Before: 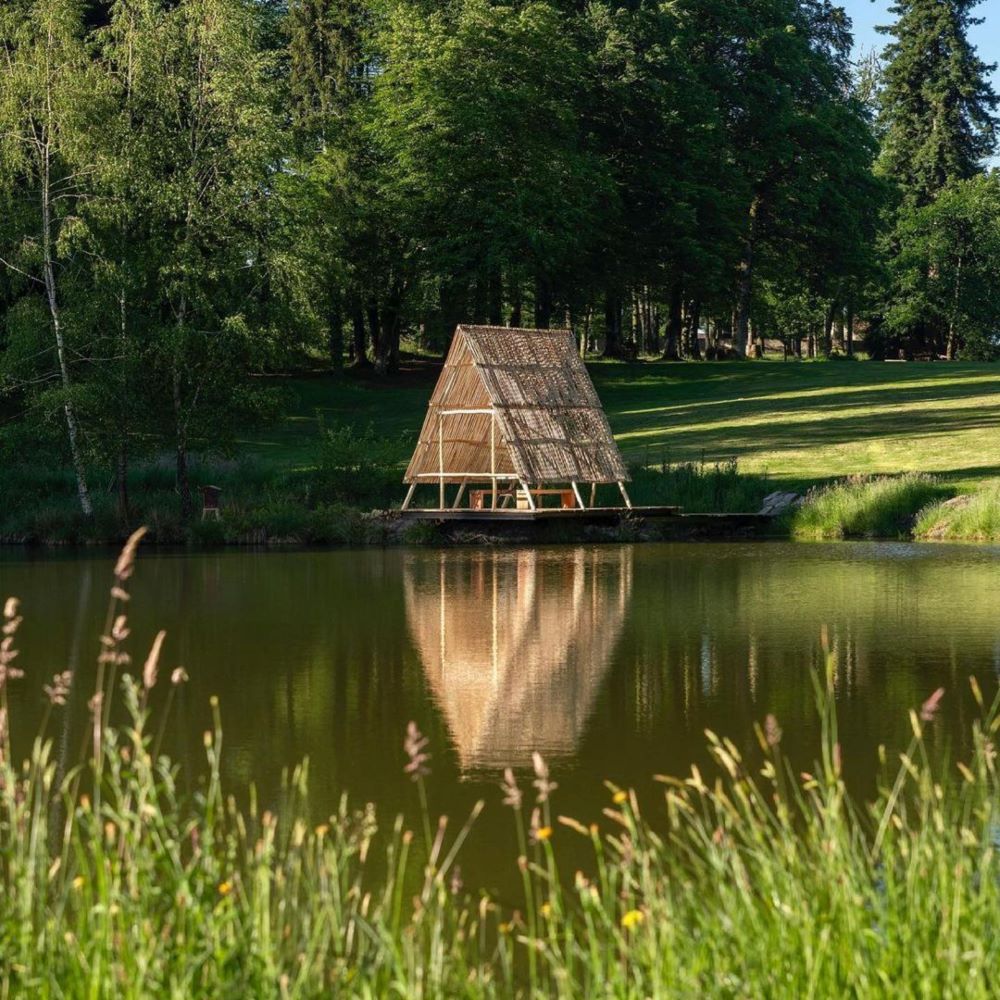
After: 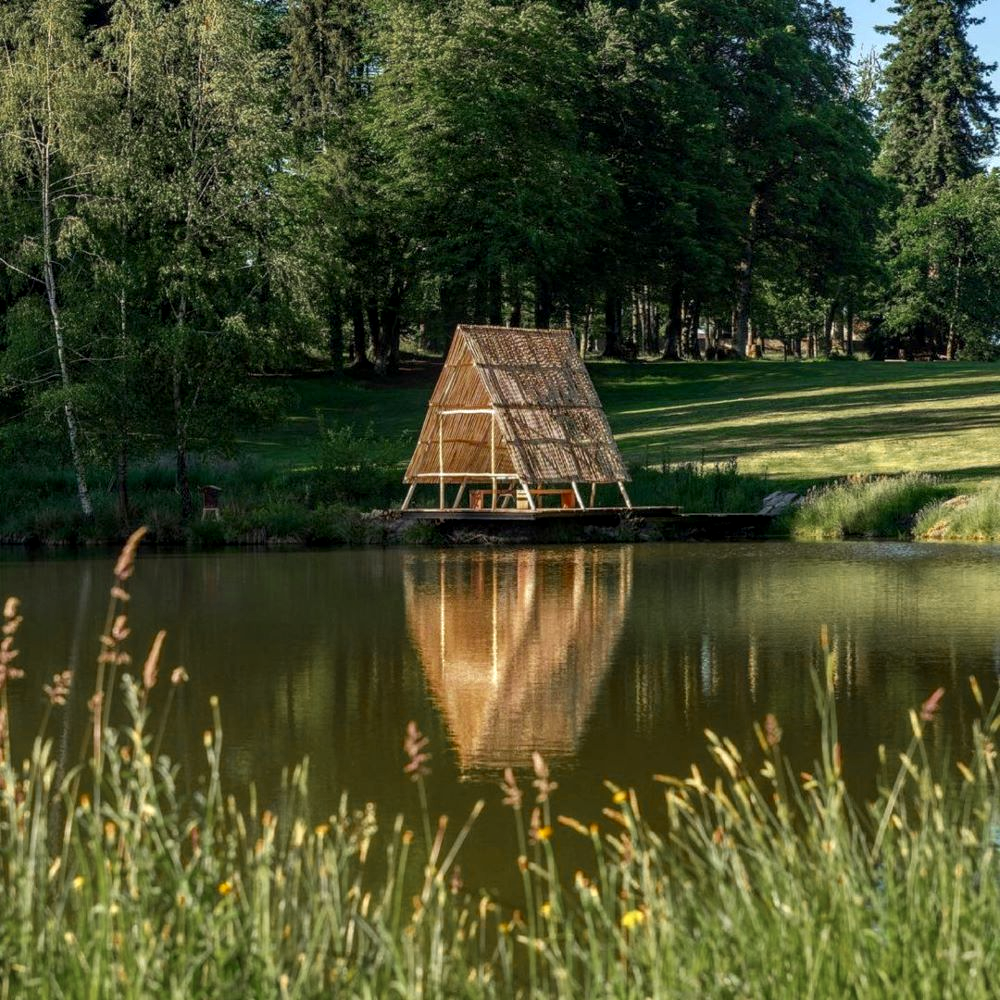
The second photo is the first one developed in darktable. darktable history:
local contrast: detail 130%
color zones: curves: ch0 [(0.11, 0.396) (0.195, 0.36) (0.25, 0.5) (0.303, 0.412) (0.357, 0.544) (0.75, 0.5) (0.967, 0.328)]; ch1 [(0, 0.468) (0.112, 0.512) (0.202, 0.6) (0.25, 0.5) (0.307, 0.352) (0.357, 0.544) (0.75, 0.5) (0.963, 0.524)]
